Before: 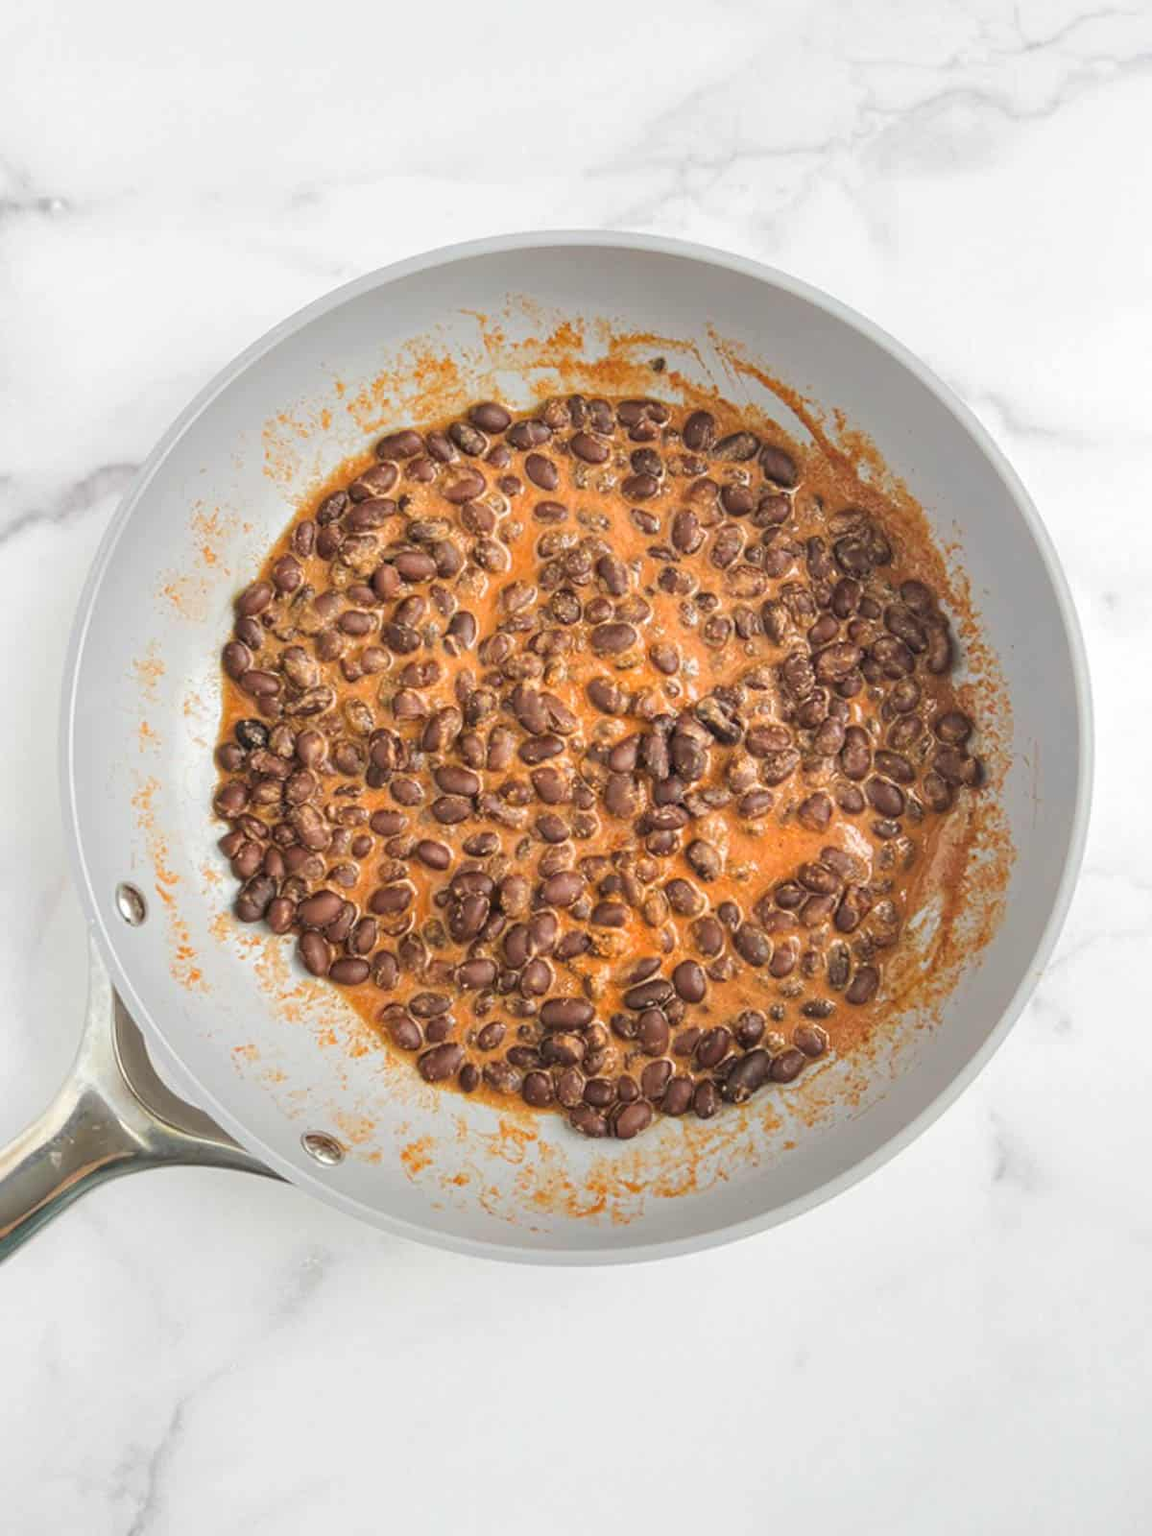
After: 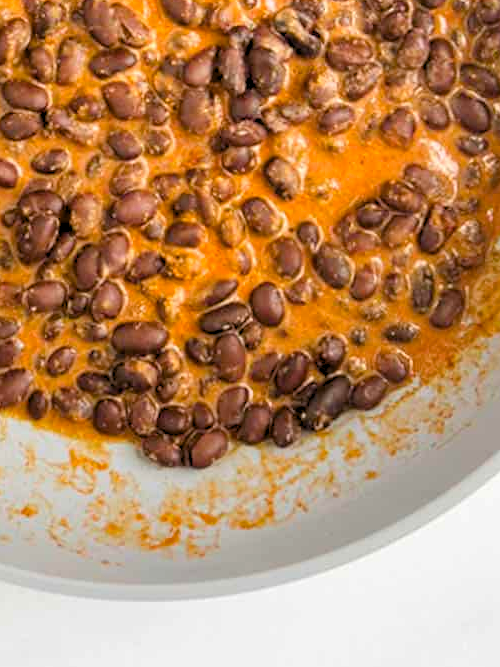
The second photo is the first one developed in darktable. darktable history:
levels: levels [0.073, 0.497, 0.972]
crop: left 37.666%, top 44.905%, right 20.633%, bottom 13.396%
color balance rgb: global offset › luminance -0.861%, perceptual saturation grading › global saturation 25.392%
